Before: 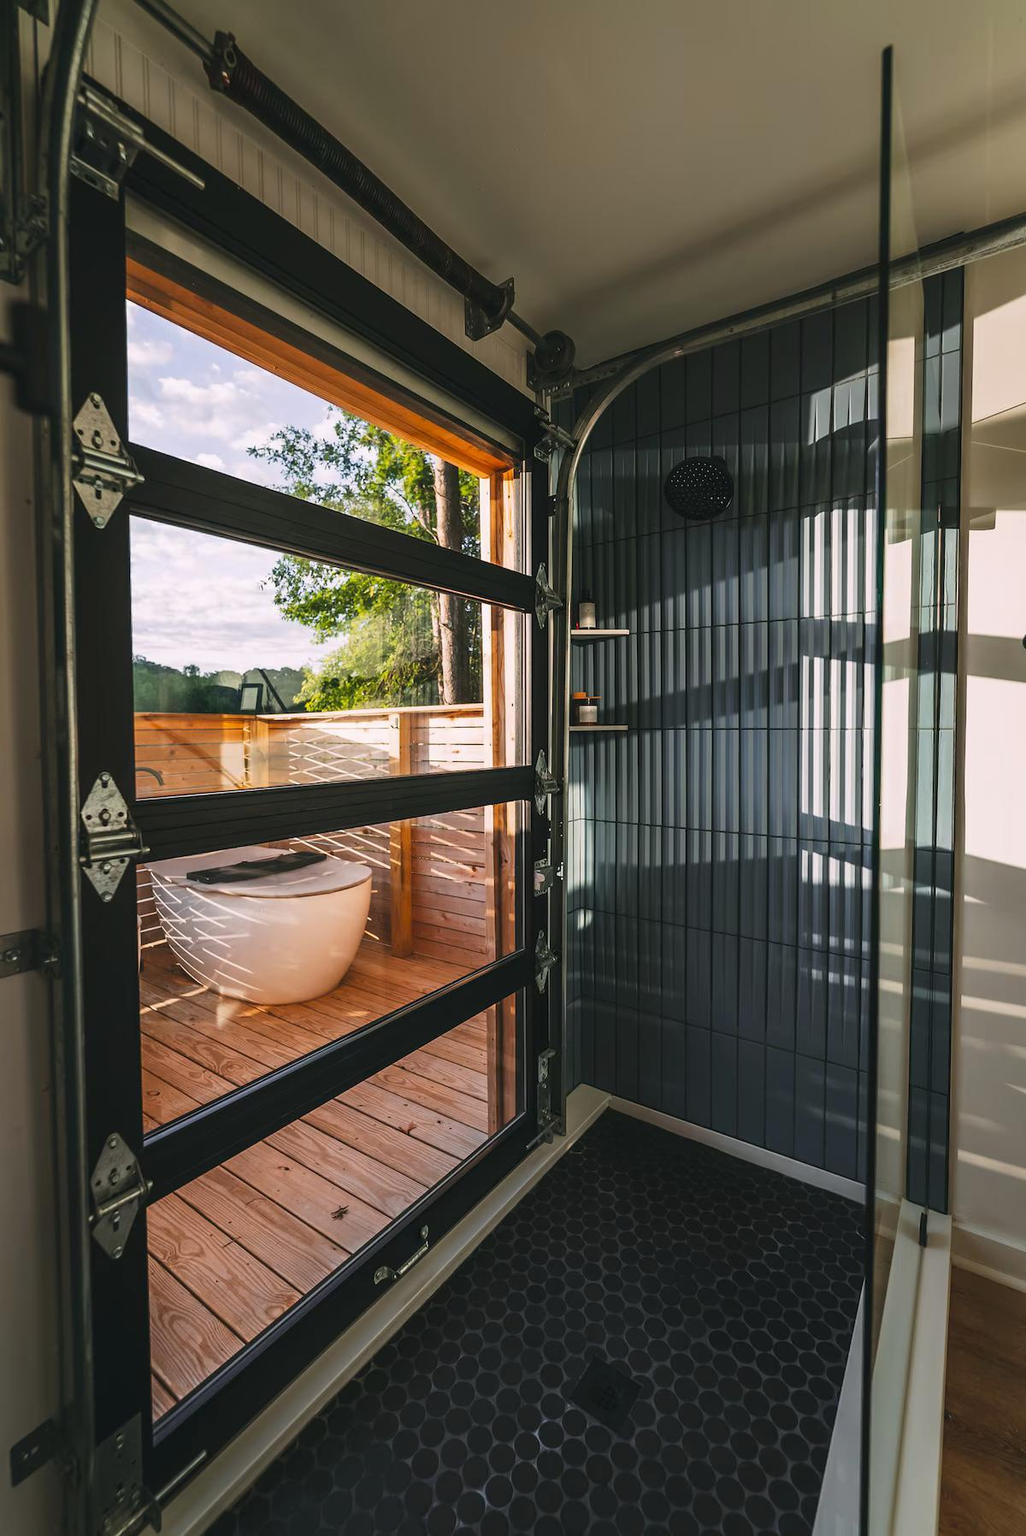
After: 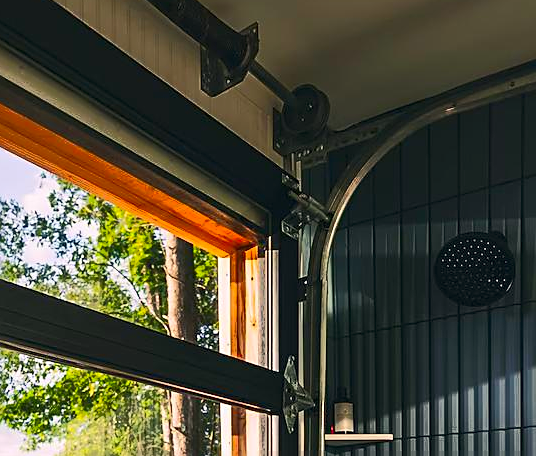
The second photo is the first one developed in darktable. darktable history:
crop: left 28.619%, top 16.838%, right 26.688%, bottom 57.744%
tone curve: curves: ch0 [(0, 0) (0.003, 0.003) (0.011, 0.011) (0.025, 0.024) (0.044, 0.043) (0.069, 0.067) (0.1, 0.096) (0.136, 0.131) (0.177, 0.171) (0.224, 0.217) (0.277, 0.267) (0.335, 0.324) (0.399, 0.385) (0.468, 0.452) (0.543, 0.632) (0.623, 0.697) (0.709, 0.766) (0.801, 0.839) (0.898, 0.917) (1, 1)], color space Lab, independent channels, preserve colors none
color correction: highlights a* 0.487, highlights b* 2.68, shadows a* -0.962, shadows b* -4.14
sharpen: on, module defaults
contrast brightness saturation: brightness -0.021, saturation 0.336
